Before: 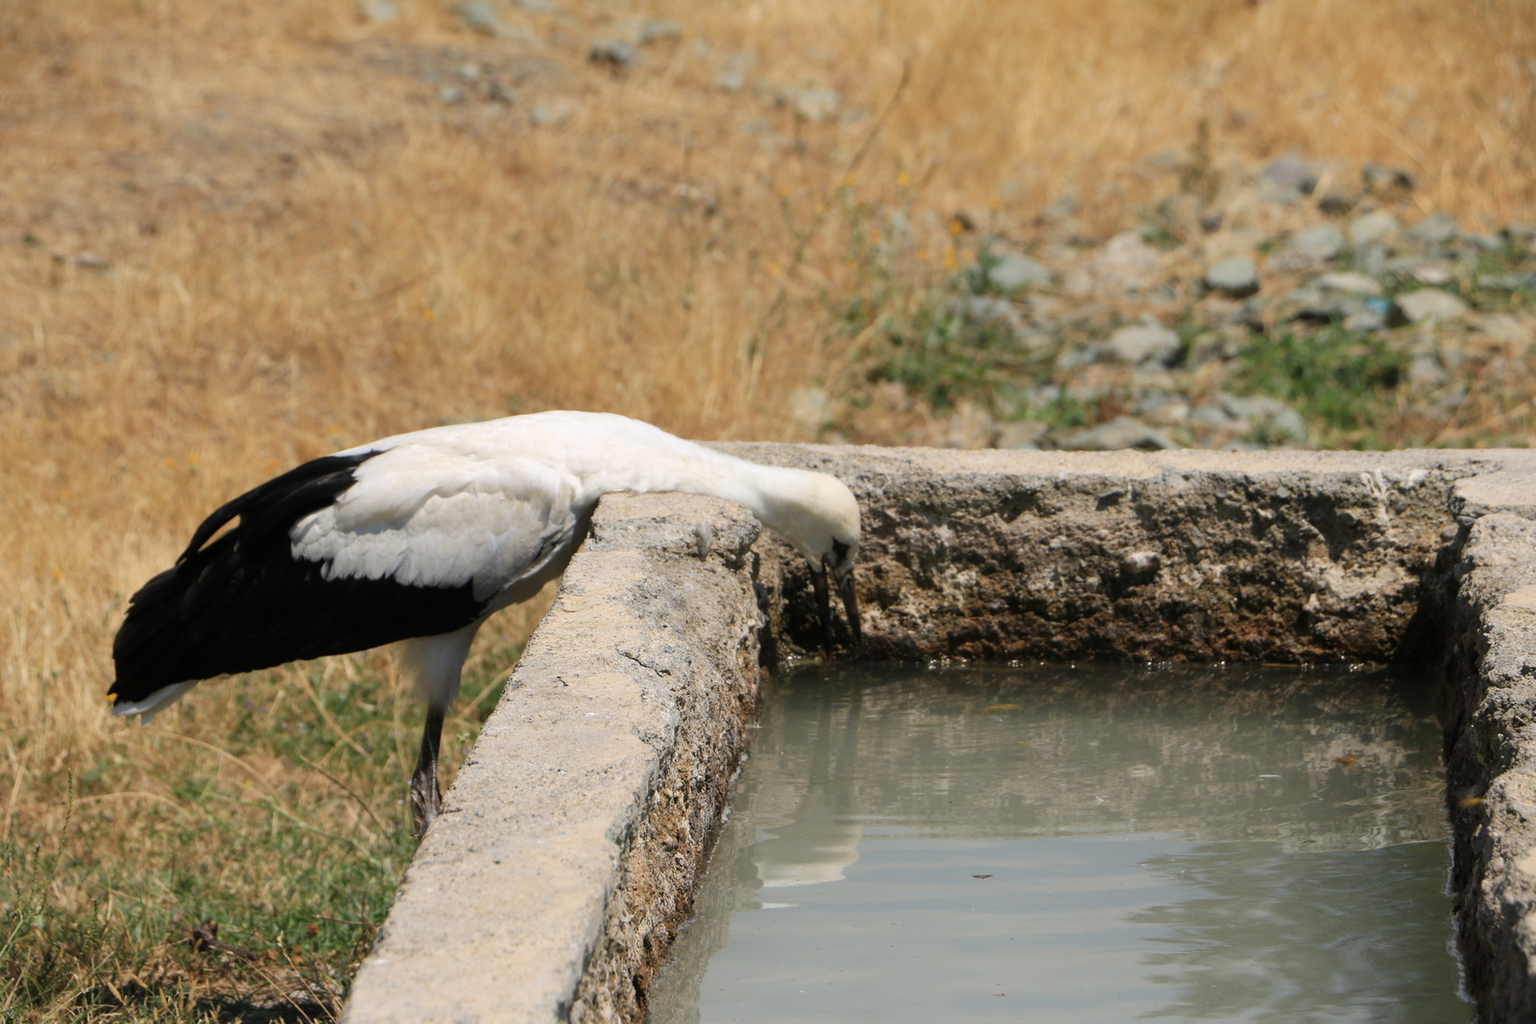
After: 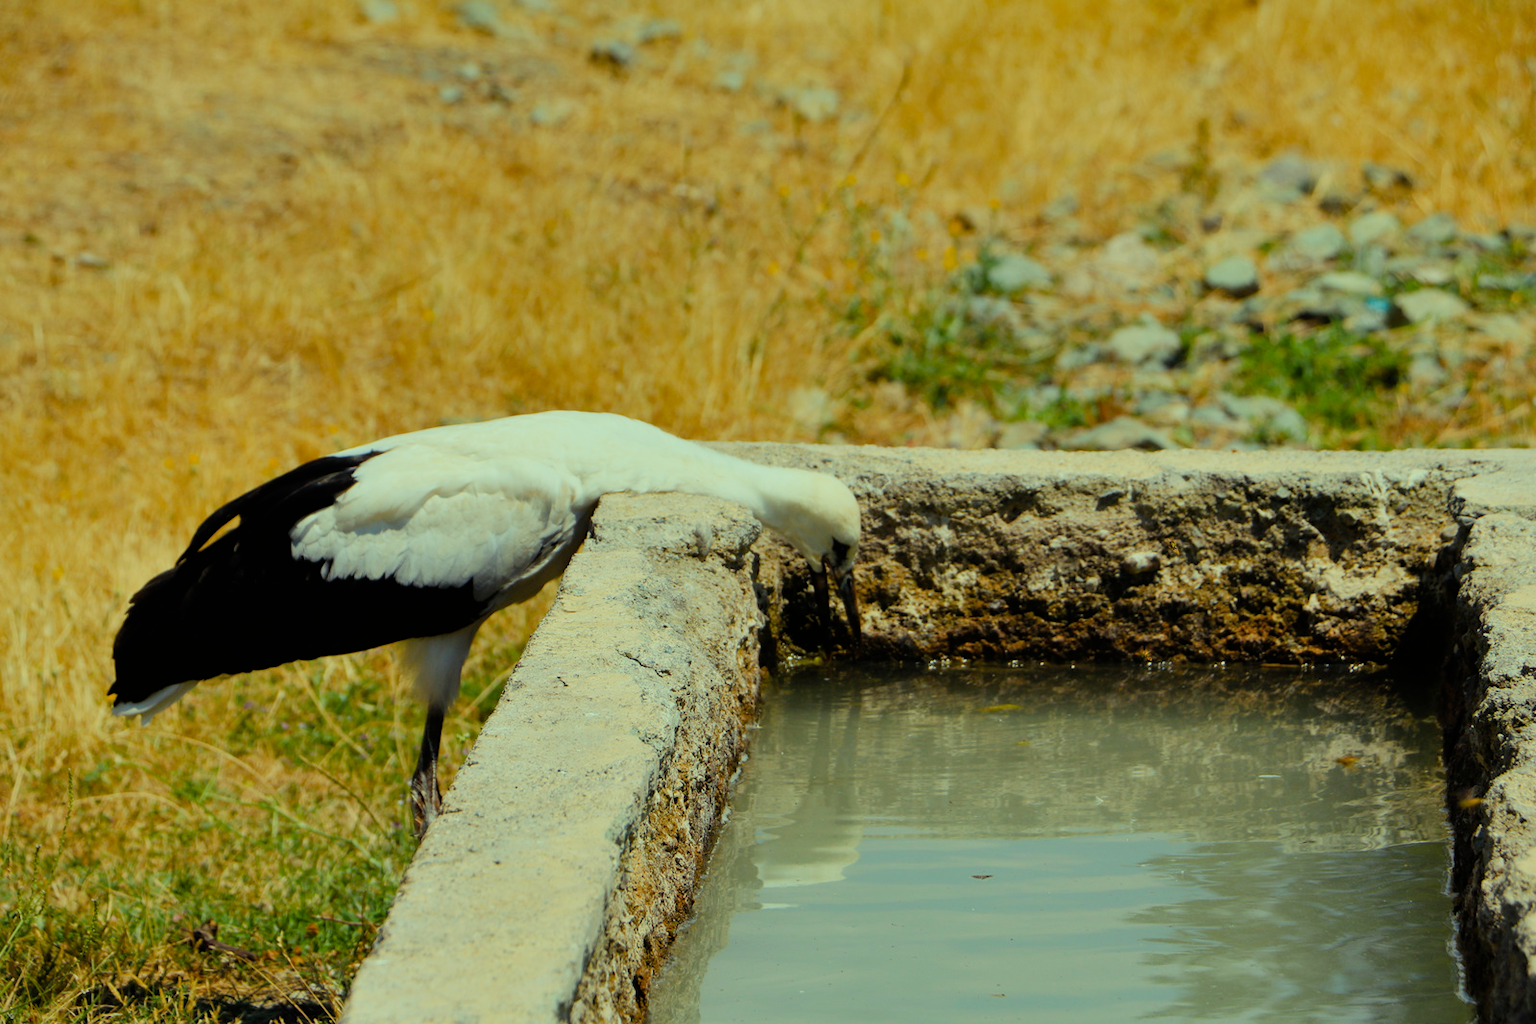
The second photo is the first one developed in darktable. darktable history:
color balance rgb: highlights gain › luminance 15.212%, highlights gain › chroma 7.035%, highlights gain › hue 123.6°, perceptual saturation grading › global saturation 34.801%, perceptual saturation grading › highlights -25.716%, perceptual saturation grading › shadows 49.571%, global vibrance 20%
shadows and highlights: low approximation 0.01, soften with gaussian
filmic rgb: black relative exposure -7.65 EV, white relative exposure 4.56 EV, hardness 3.61, color science v6 (2022)
